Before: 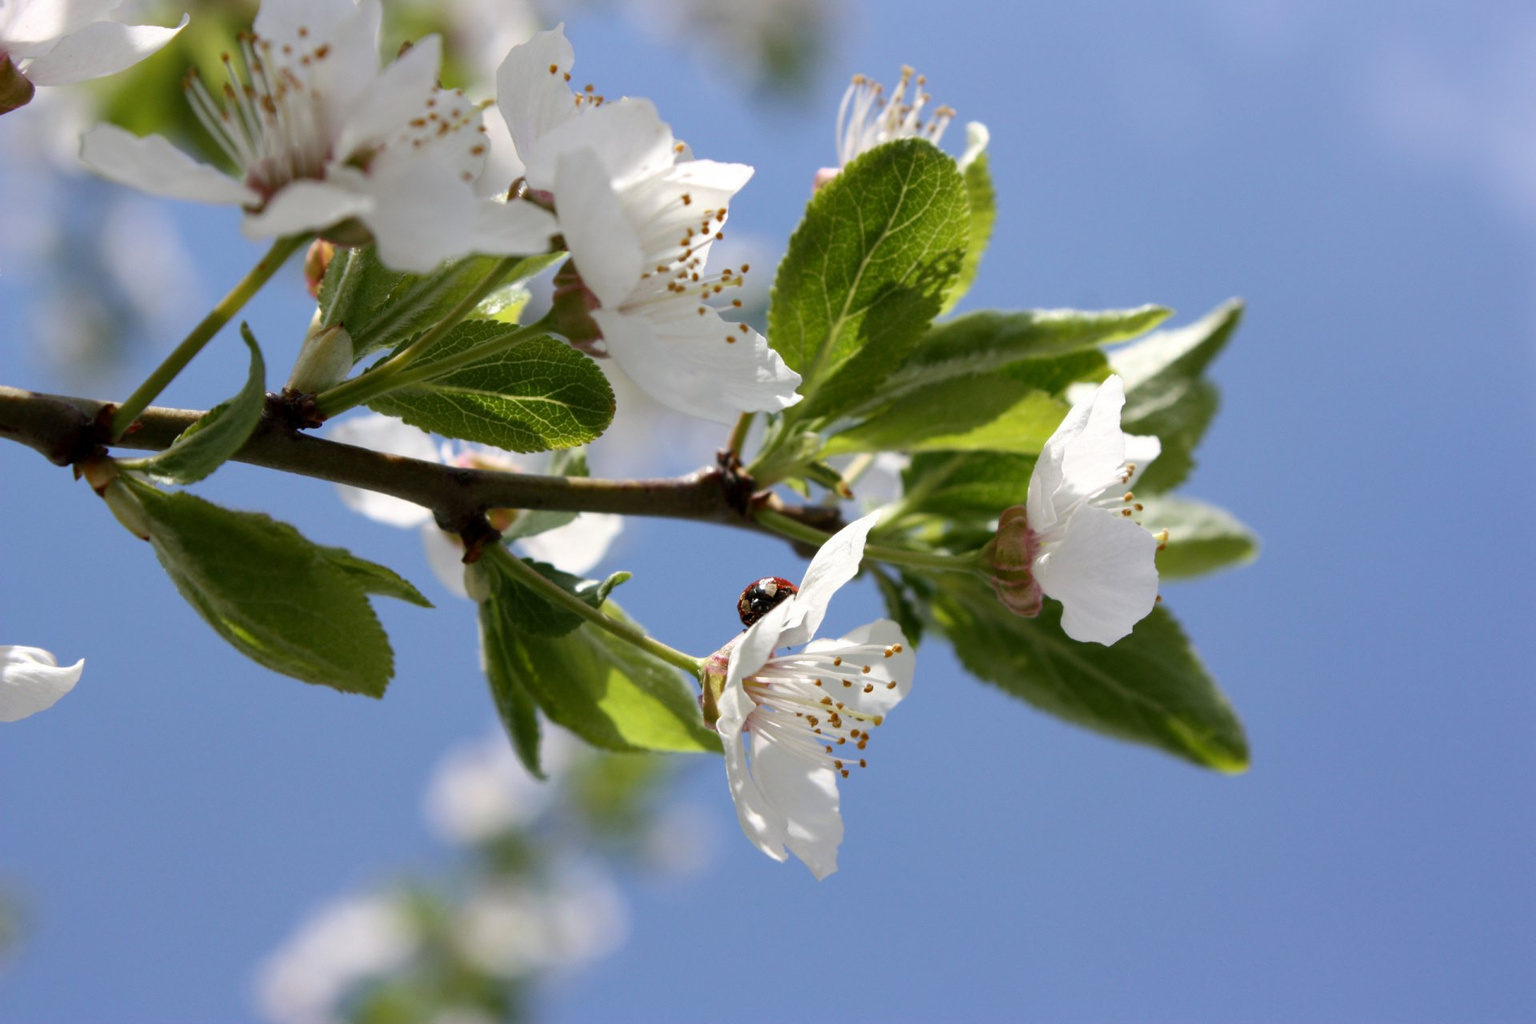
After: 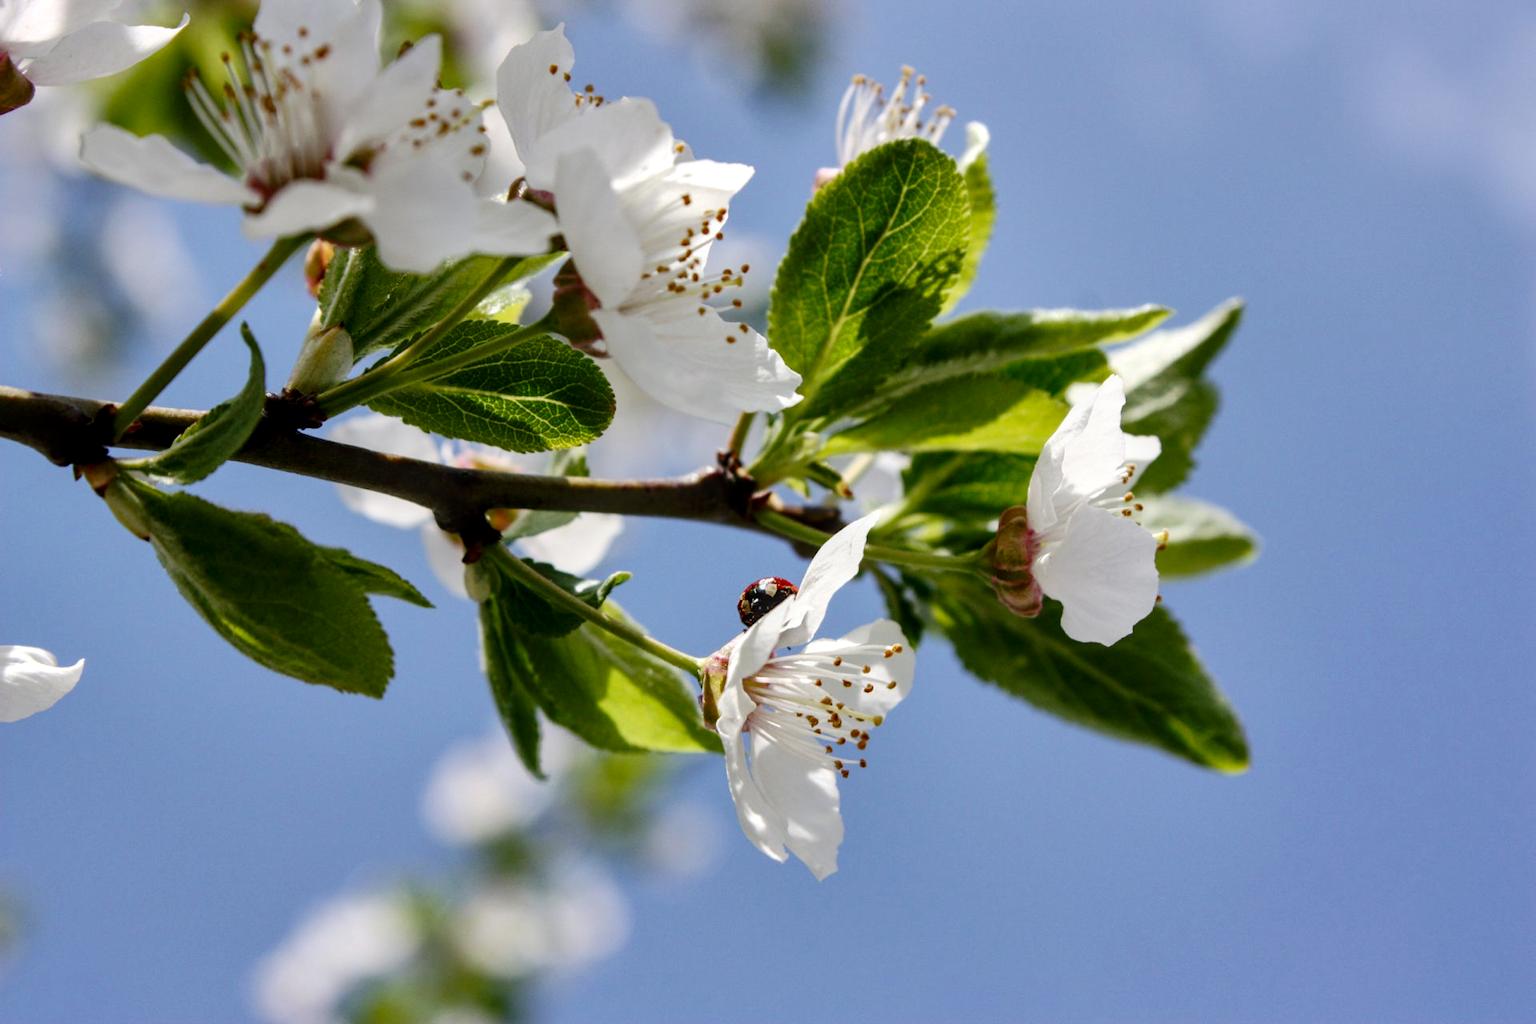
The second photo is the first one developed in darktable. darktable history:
local contrast: on, module defaults
tone equalizer: edges refinement/feathering 500, mask exposure compensation -1.57 EV, preserve details no
shadows and highlights: shadows 43.48, white point adjustment -1.62, highlights color adjustment 40.49%, soften with gaussian
tone curve: curves: ch0 [(0.003, 0) (0.066, 0.023) (0.149, 0.094) (0.264, 0.238) (0.395, 0.421) (0.517, 0.56) (0.688, 0.743) (0.813, 0.846) (1, 1)]; ch1 [(0, 0) (0.164, 0.115) (0.337, 0.332) (0.39, 0.398) (0.464, 0.461) (0.501, 0.5) (0.521, 0.535) (0.571, 0.588) (0.652, 0.681) (0.733, 0.749) (0.811, 0.796) (1, 1)]; ch2 [(0, 0) (0.337, 0.382) (0.464, 0.476) (0.501, 0.502) (0.527, 0.54) (0.556, 0.567) (0.6, 0.59) (0.687, 0.675) (1, 1)], preserve colors none
contrast brightness saturation: contrast 0.08, saturation 0.025
